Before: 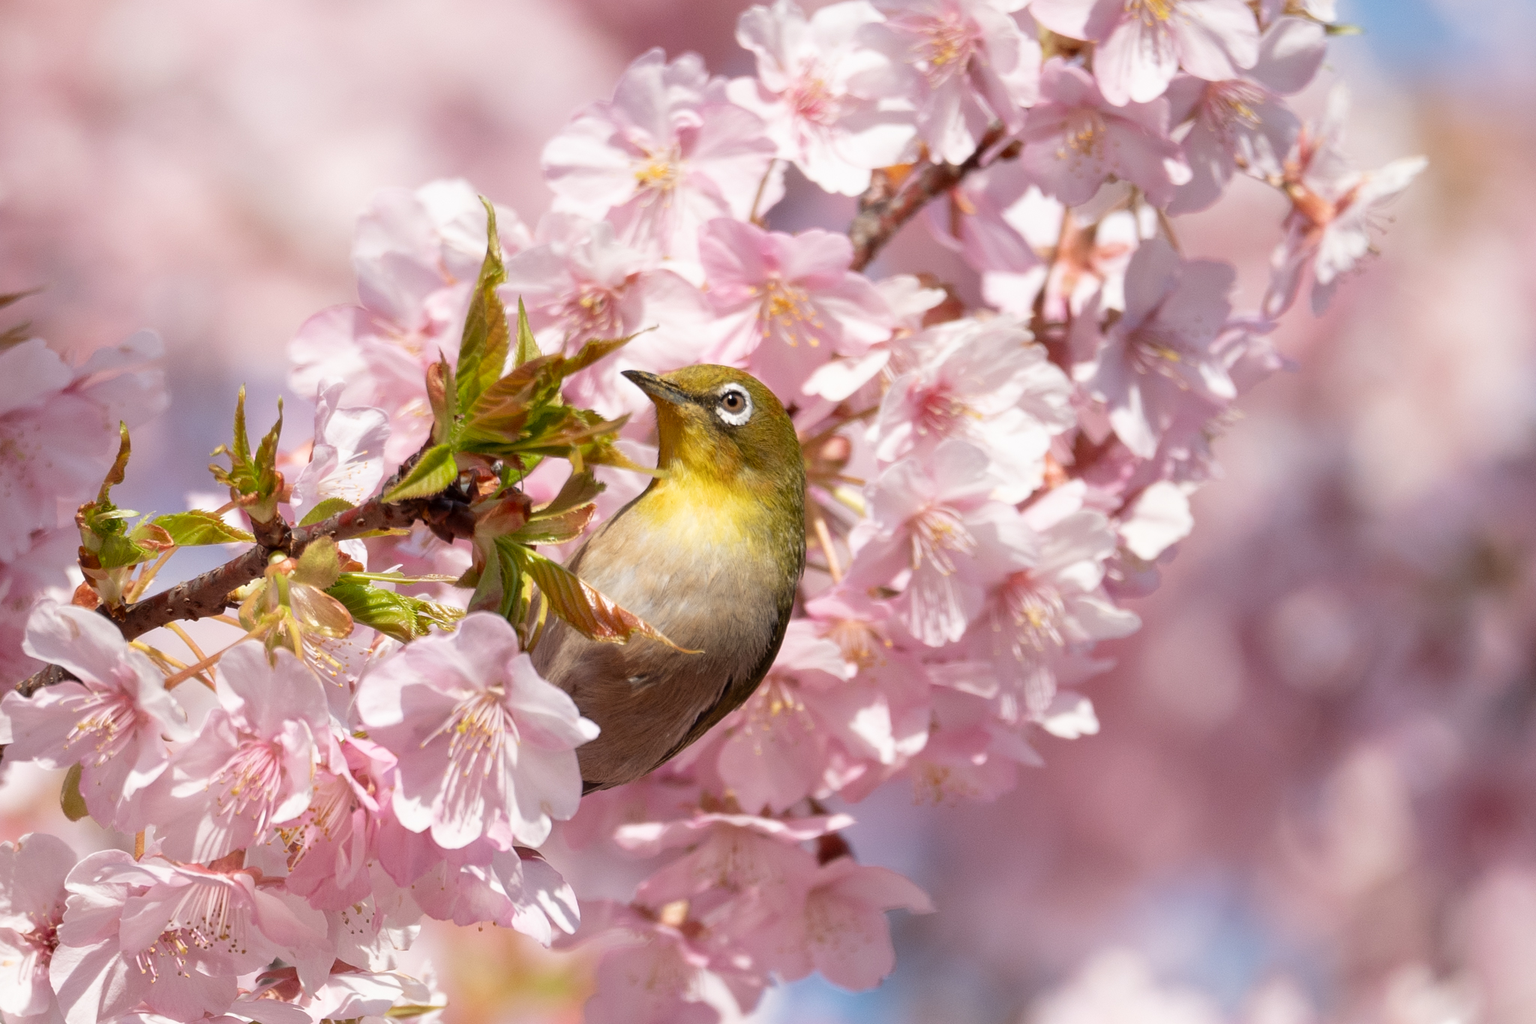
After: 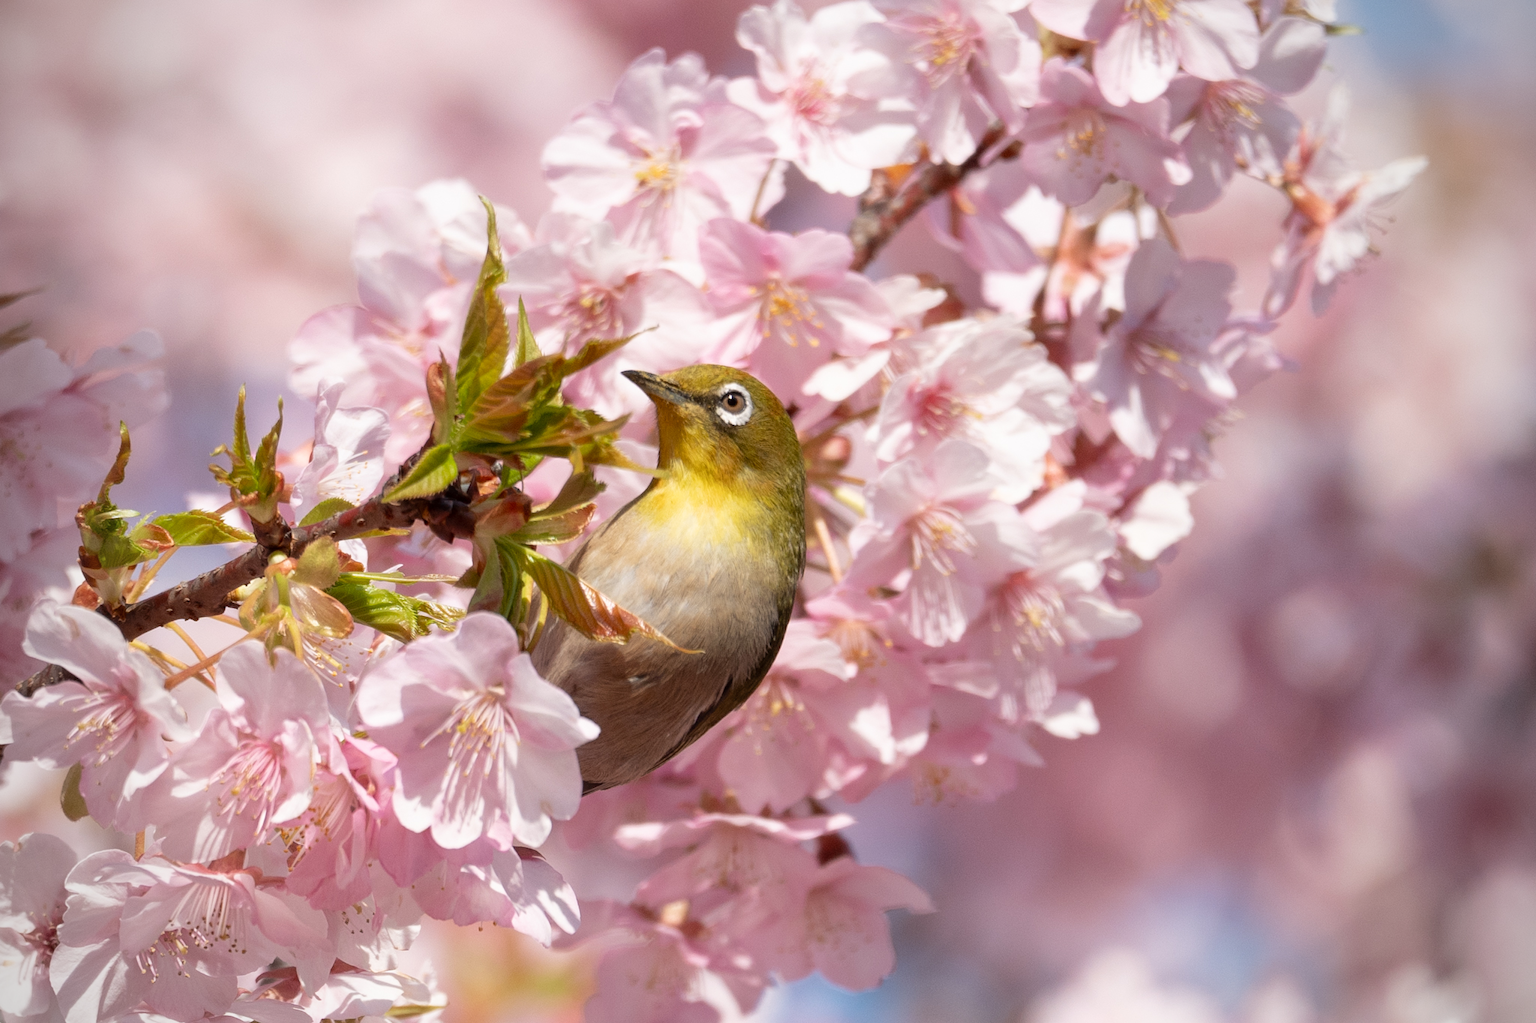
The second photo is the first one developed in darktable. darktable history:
vignetting: fall-off radius 61.03%
